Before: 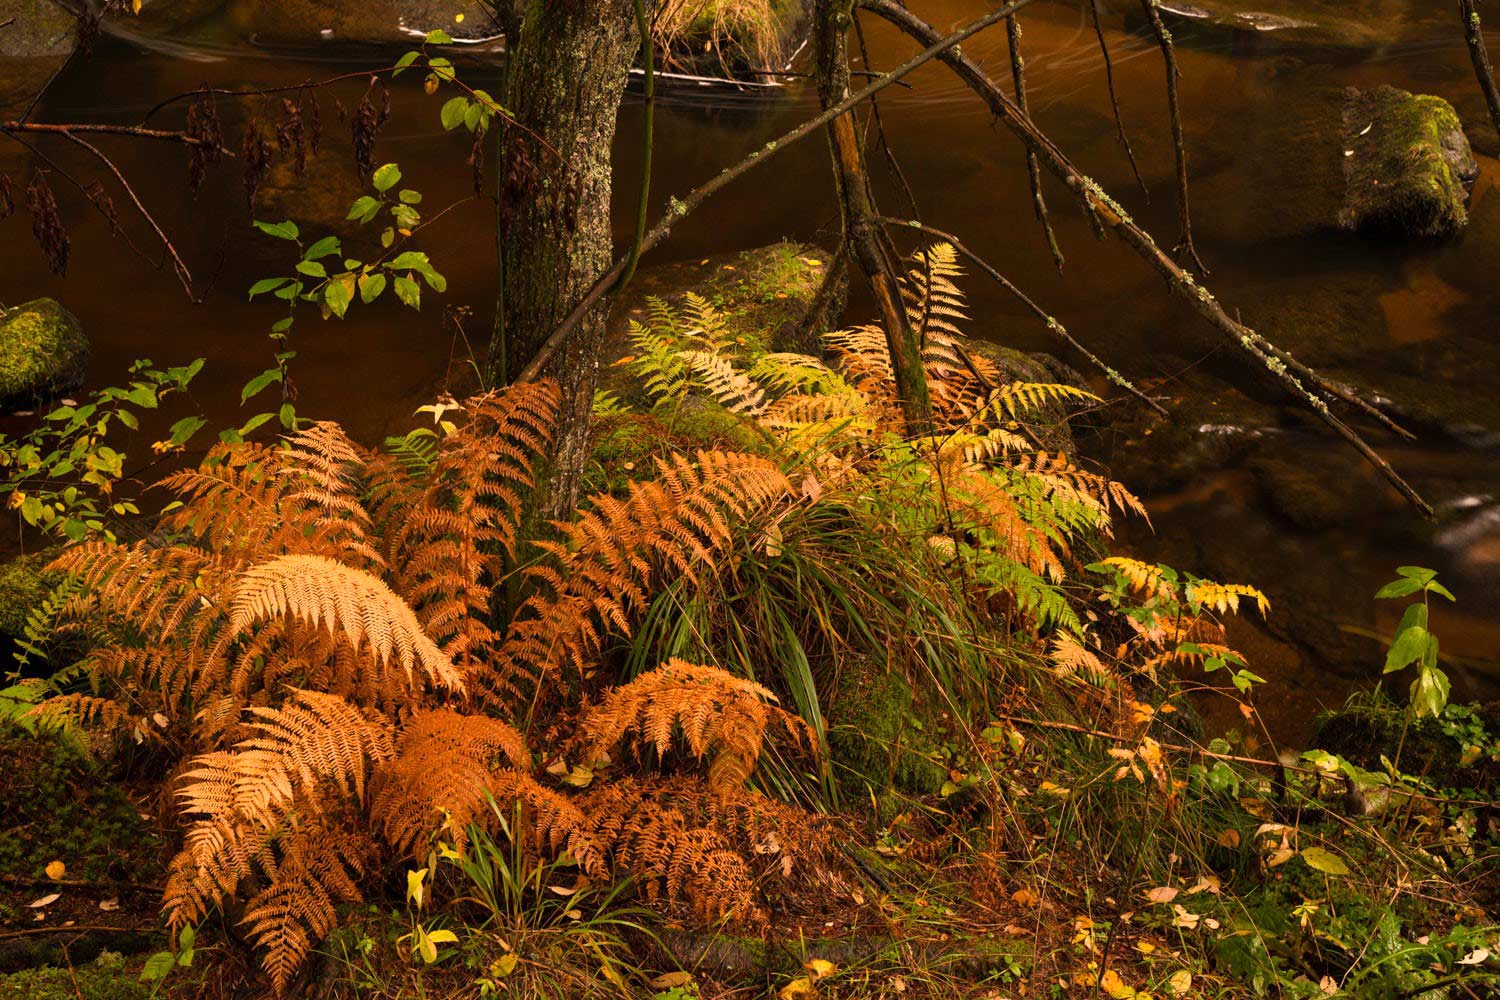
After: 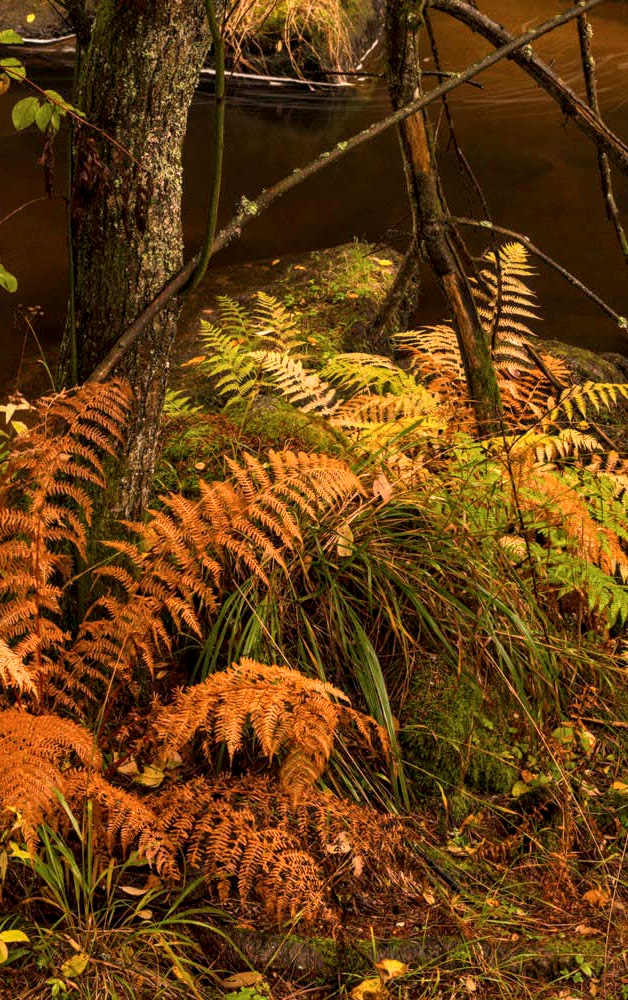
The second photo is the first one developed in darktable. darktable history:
crop: left 28.611%, right 29.483%
local contrast: detail 130%
